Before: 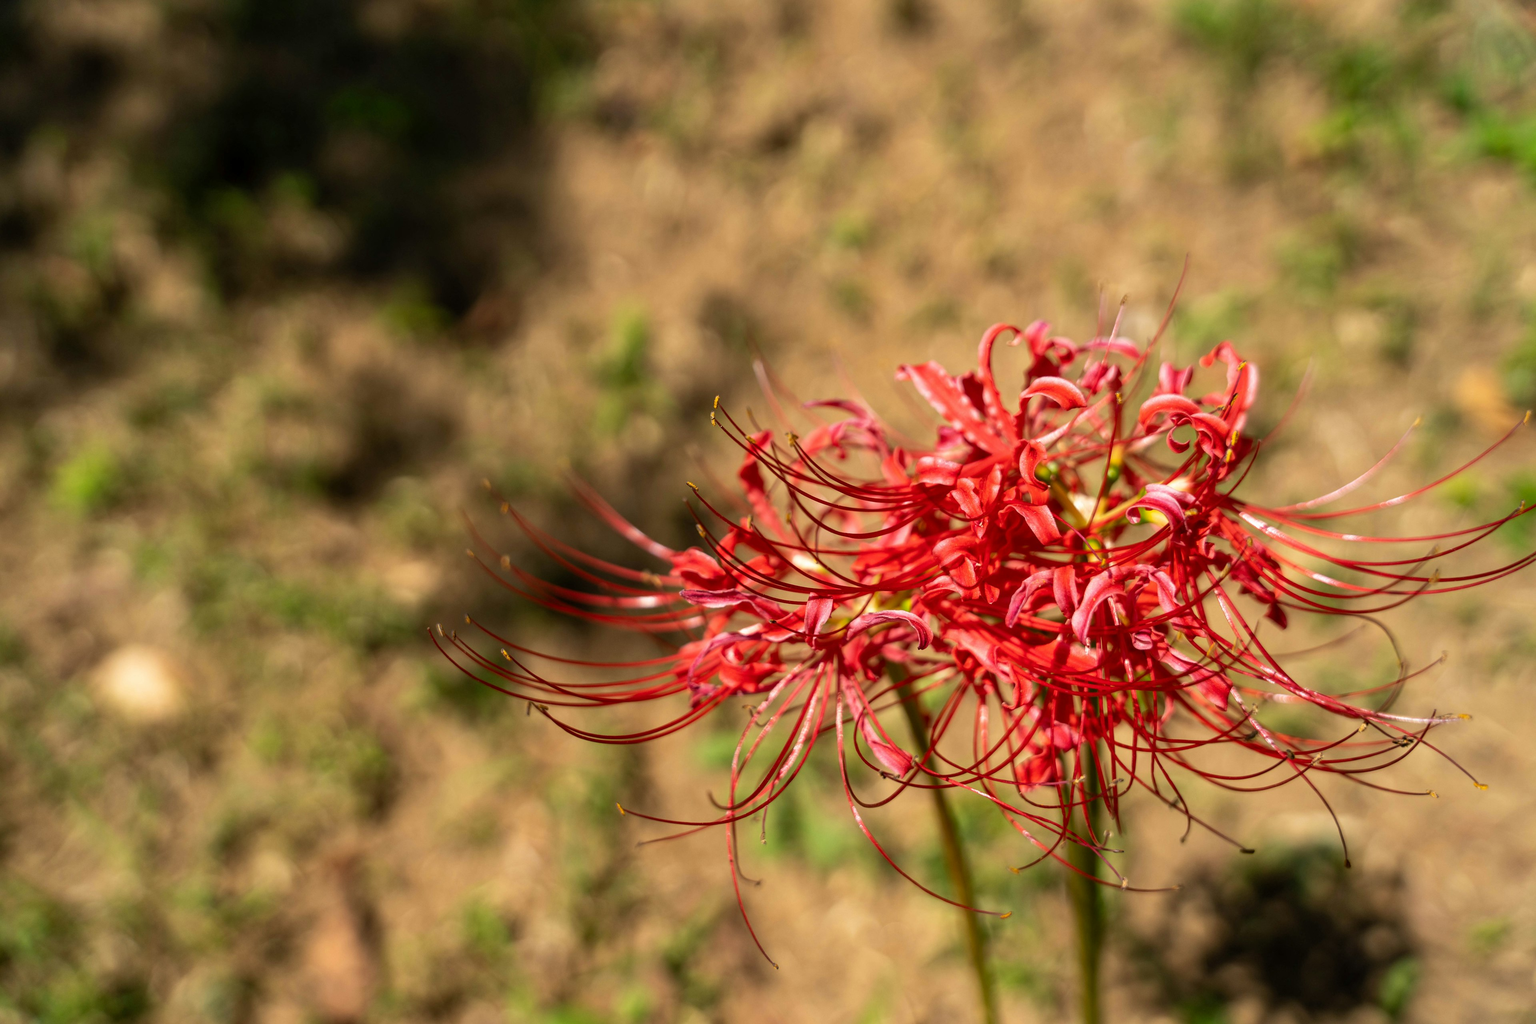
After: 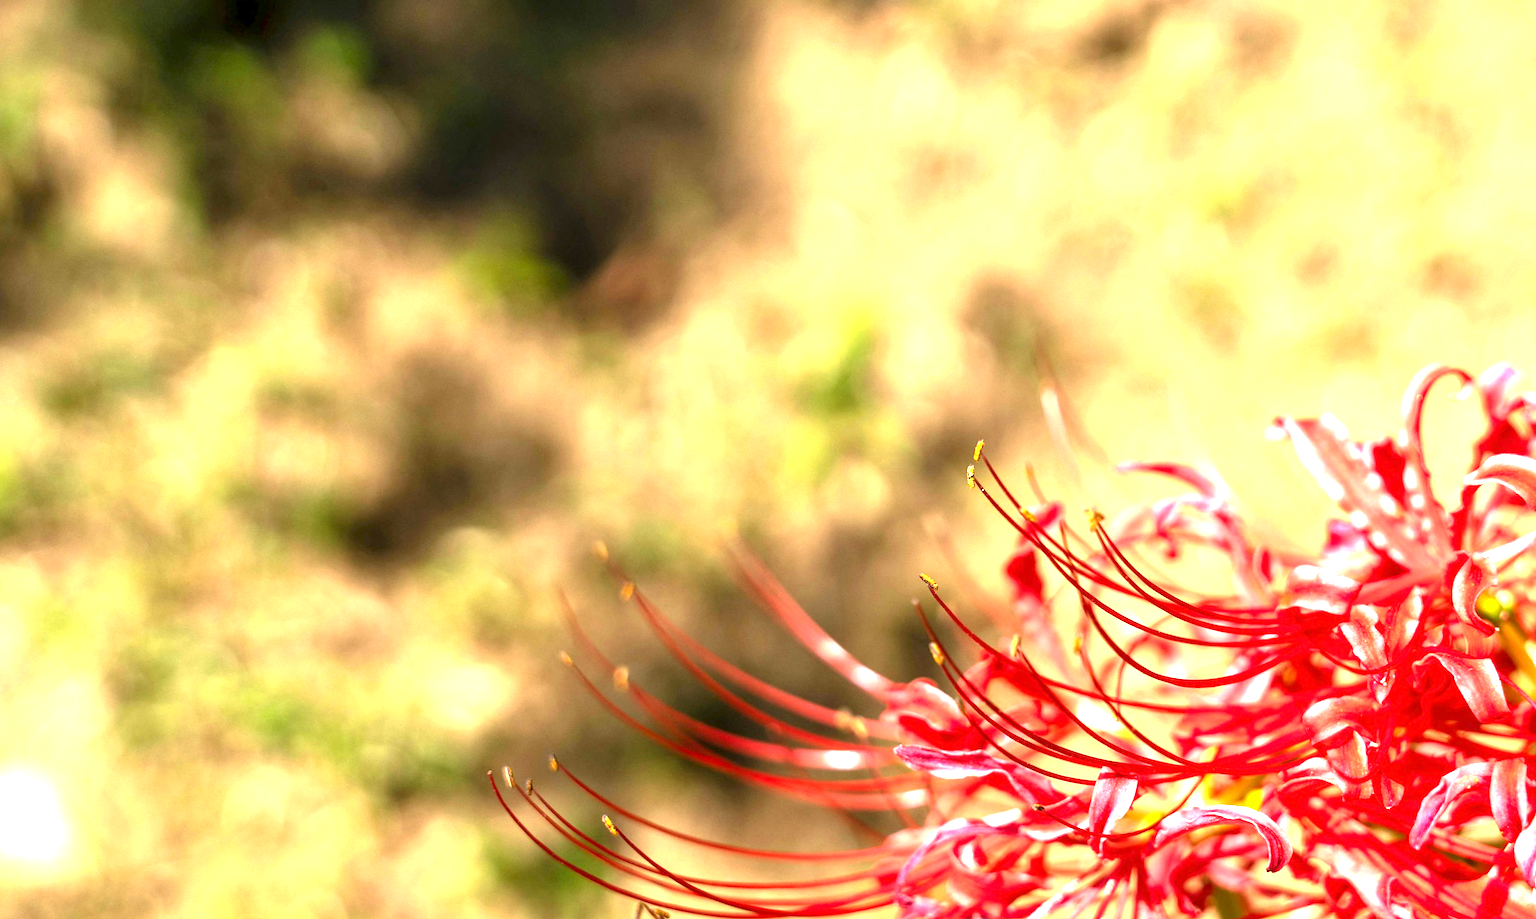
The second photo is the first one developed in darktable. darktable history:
exposure: exposure 2.04 EV, compensate exposure bias true, compensate highlight preservation false
crop and rotate: angle -4.79°, left 2.215%, top 6.68%, right 27.573%, bottom 30.288%
